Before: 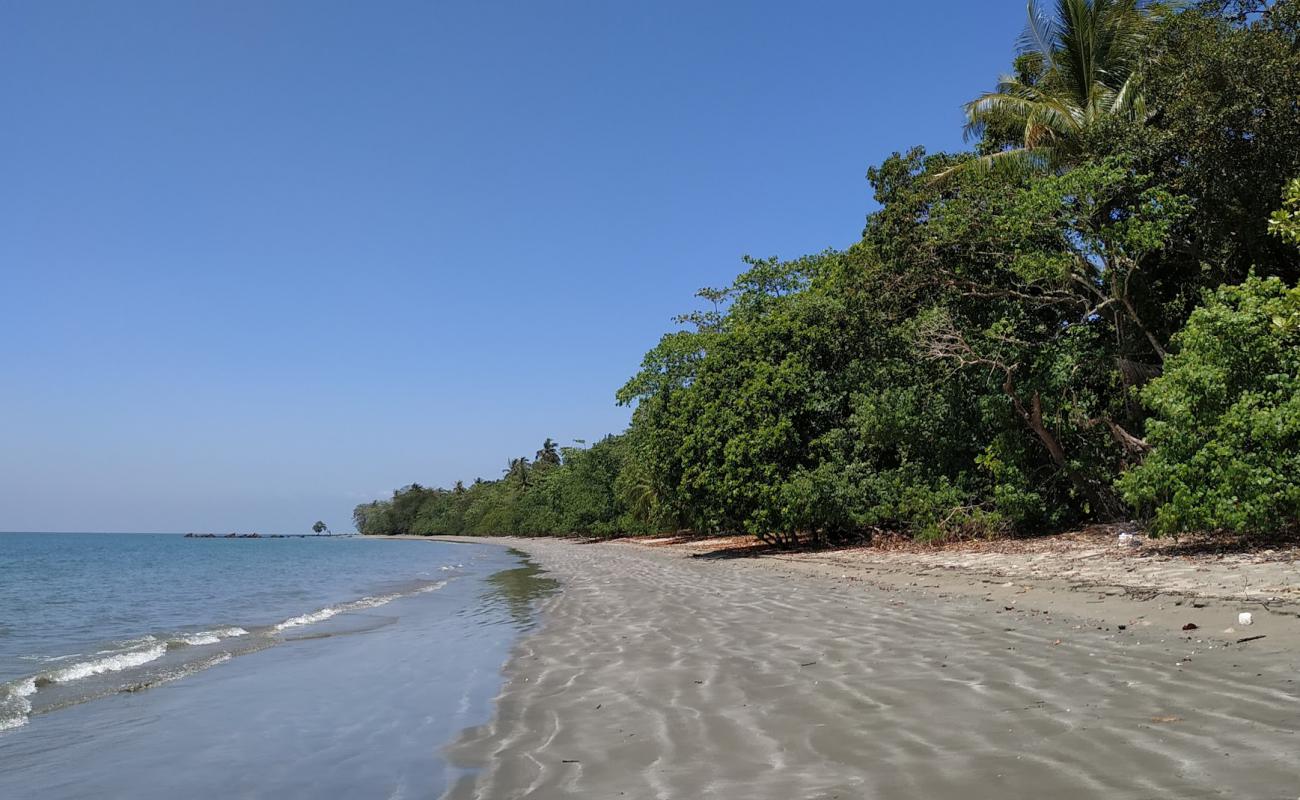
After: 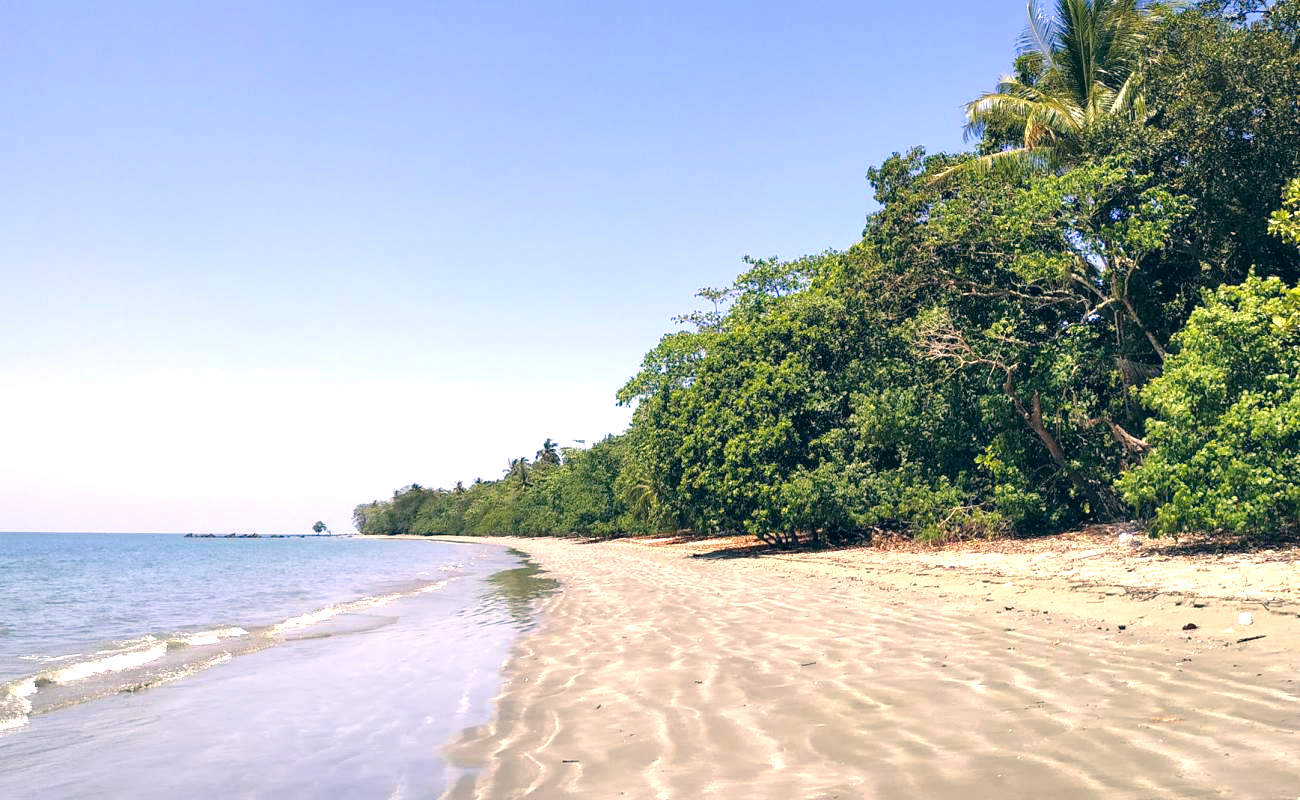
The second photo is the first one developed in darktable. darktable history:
exposure: black level correction 0, exposure 1.449 EV, compensate highlight preservation false
color correction: highlights a* 10.32, highlights b* 14.35, shadows a* -9.7, shadows b* -15.05
